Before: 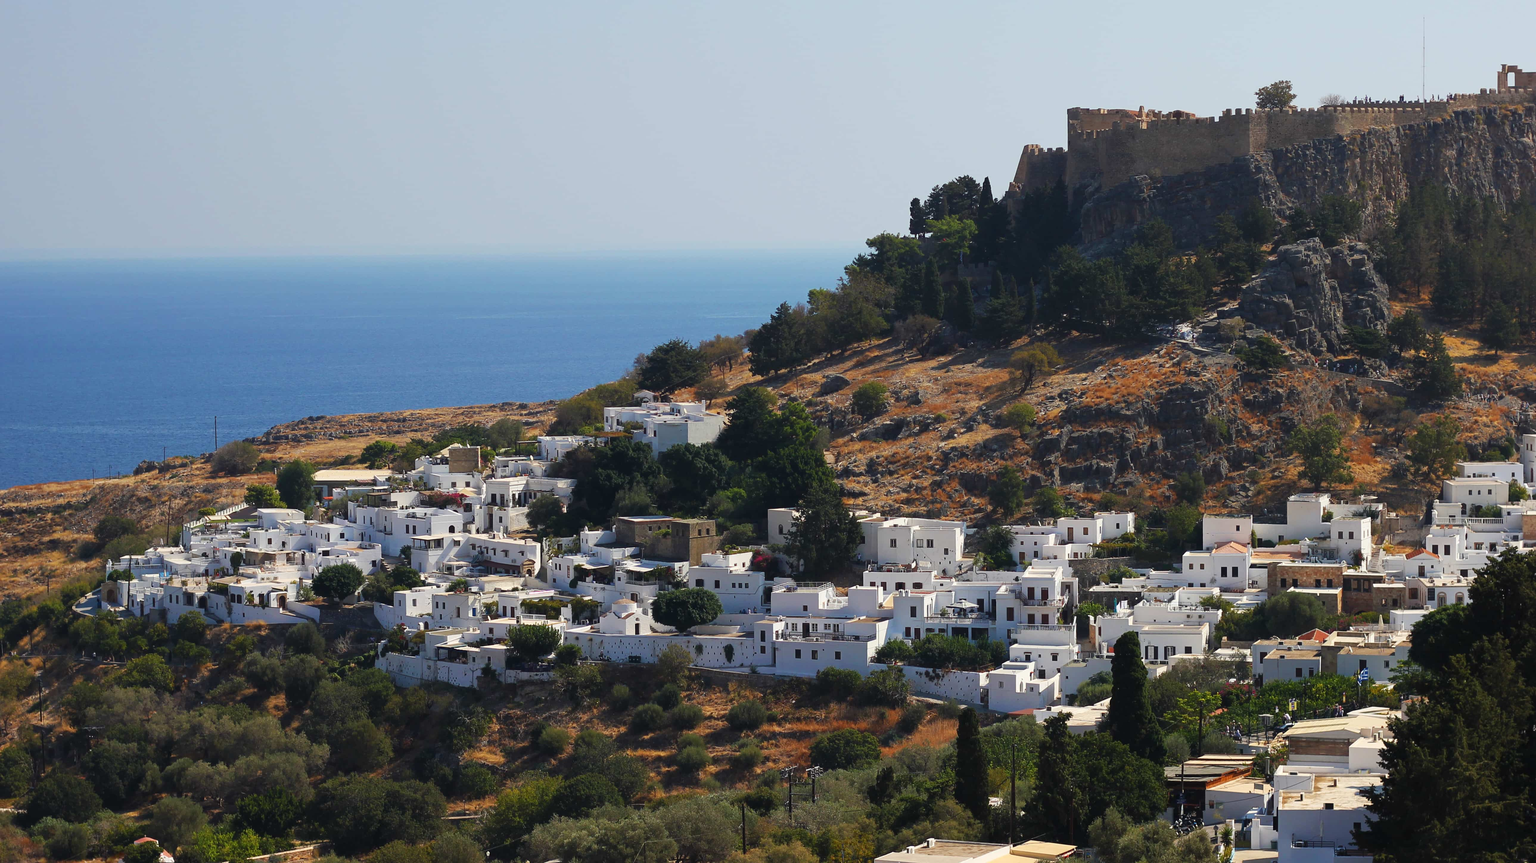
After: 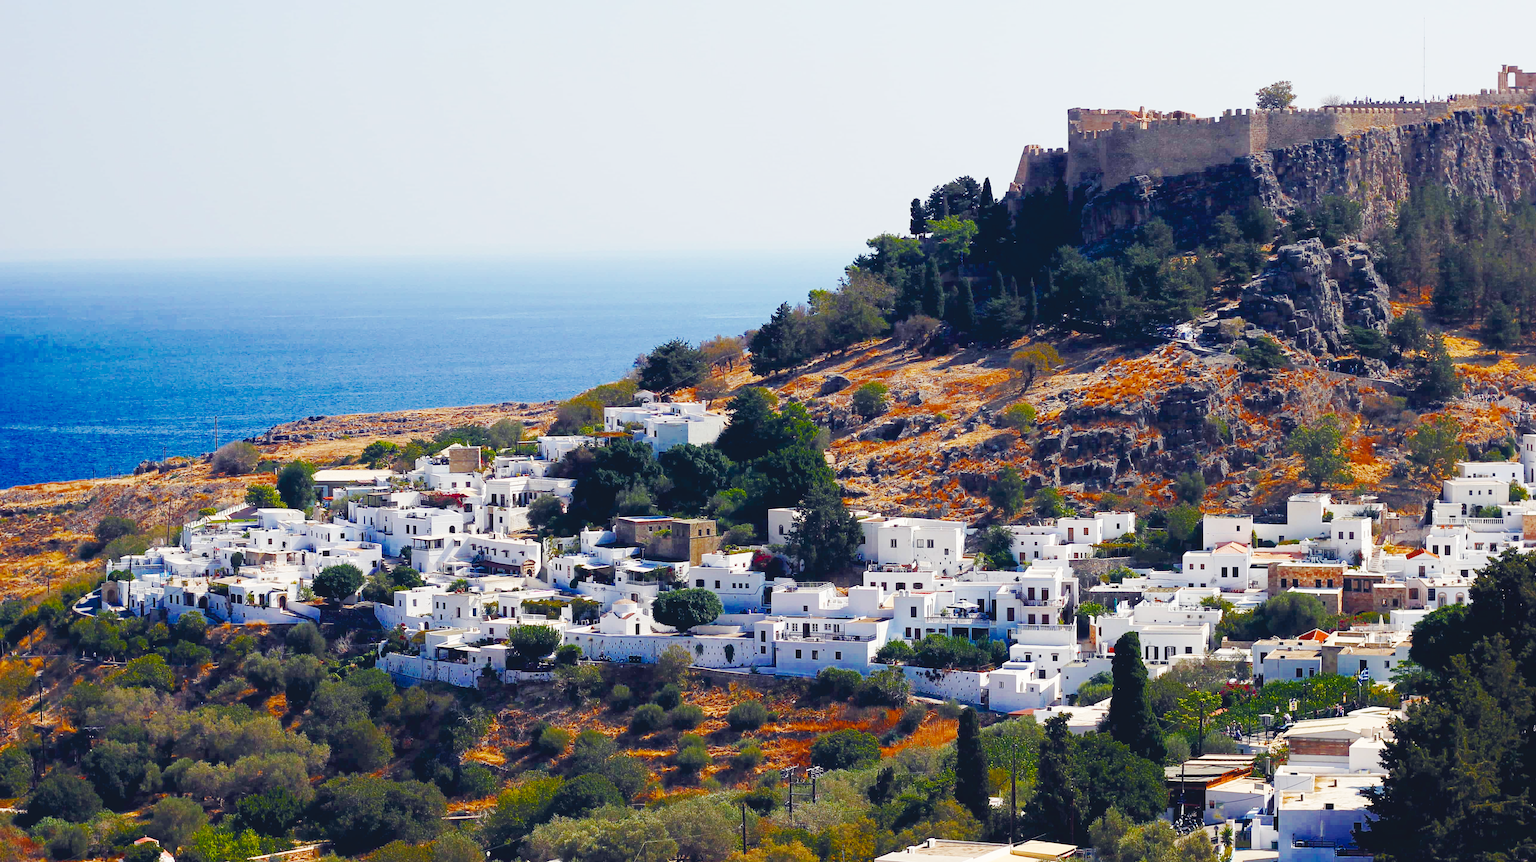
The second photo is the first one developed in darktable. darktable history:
base curve: curves: ch0 [(0, 0.007) (0.028, 0.063) (0.121, 0.311) (0.46, 0.743) (0.859, 0.957) (1, 1)], preserve colors none
contrast brightness saturation: saturation -0.043
color balance rgb: shadows lift › chroma 2.907%, shadows lift › hue 280.06°, global offset › chroma 0.06%, global offset › hue 254.08°, perceptual saturation grading › global saturation 39.247%, perceptual saturation grading › highlights -50.015%, perceptual saturation grading › shadows 30.145%, saturation formula JzAzBz (2021)
